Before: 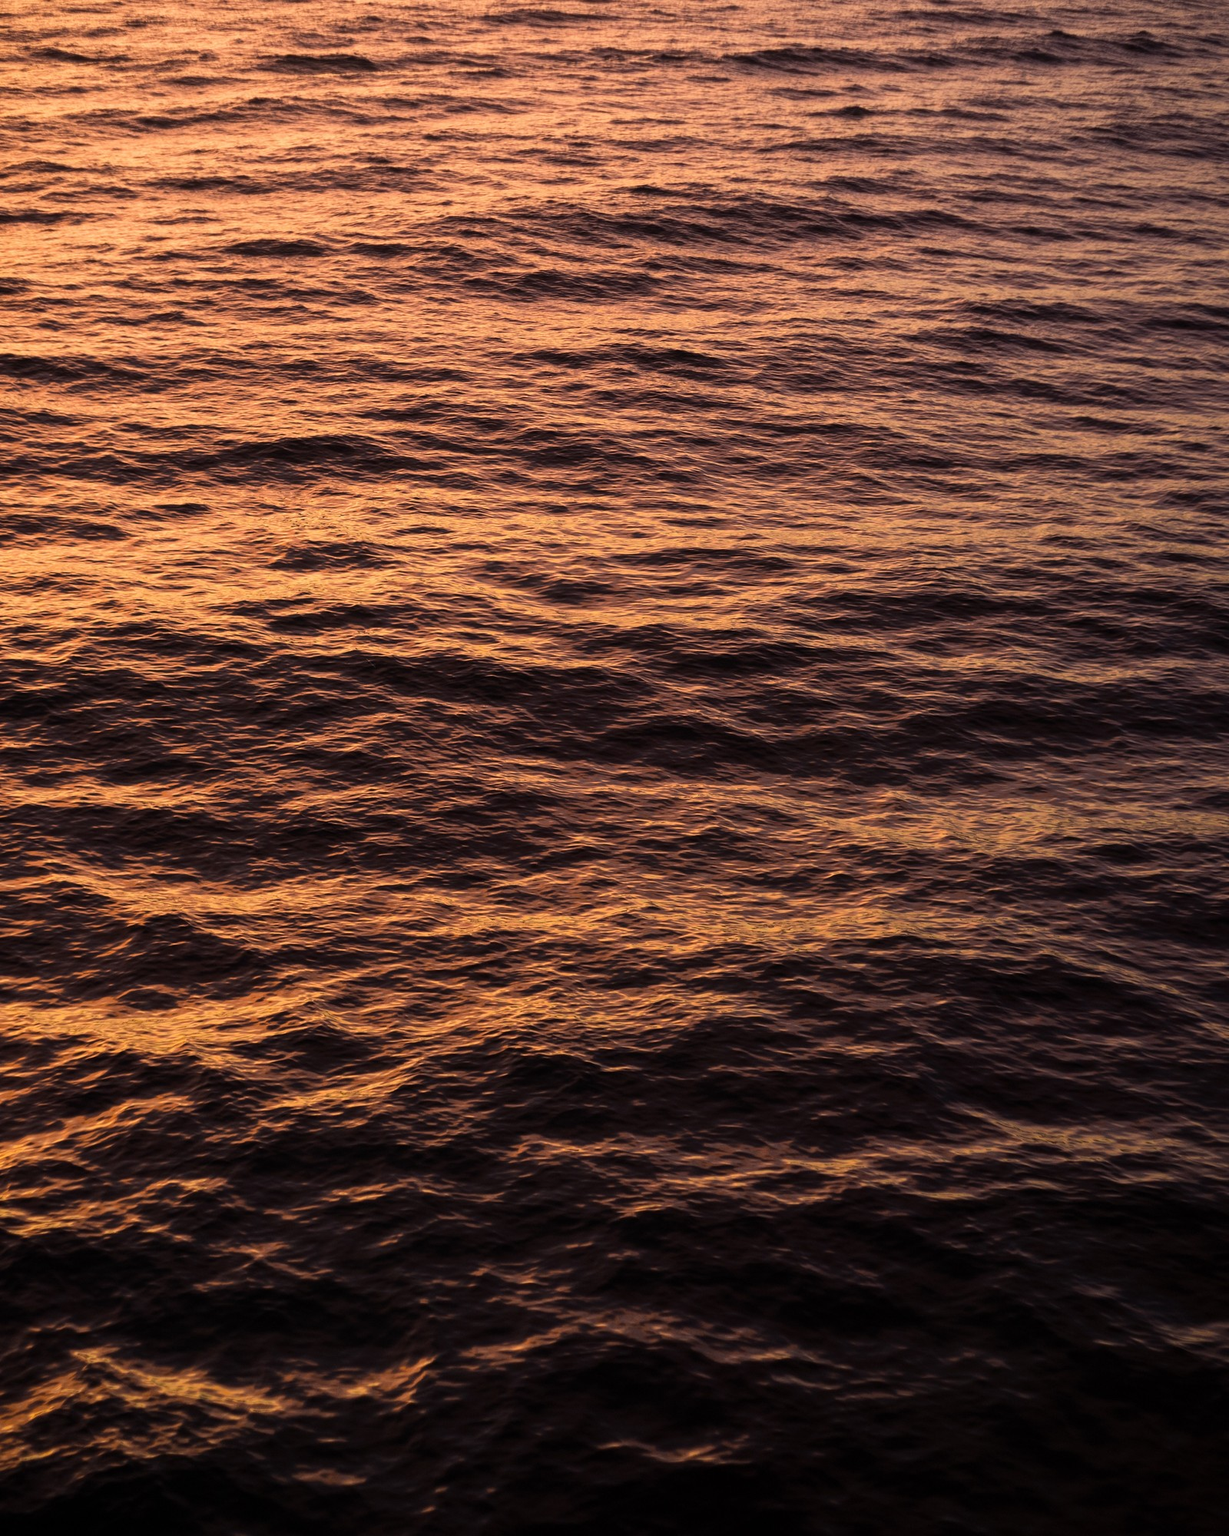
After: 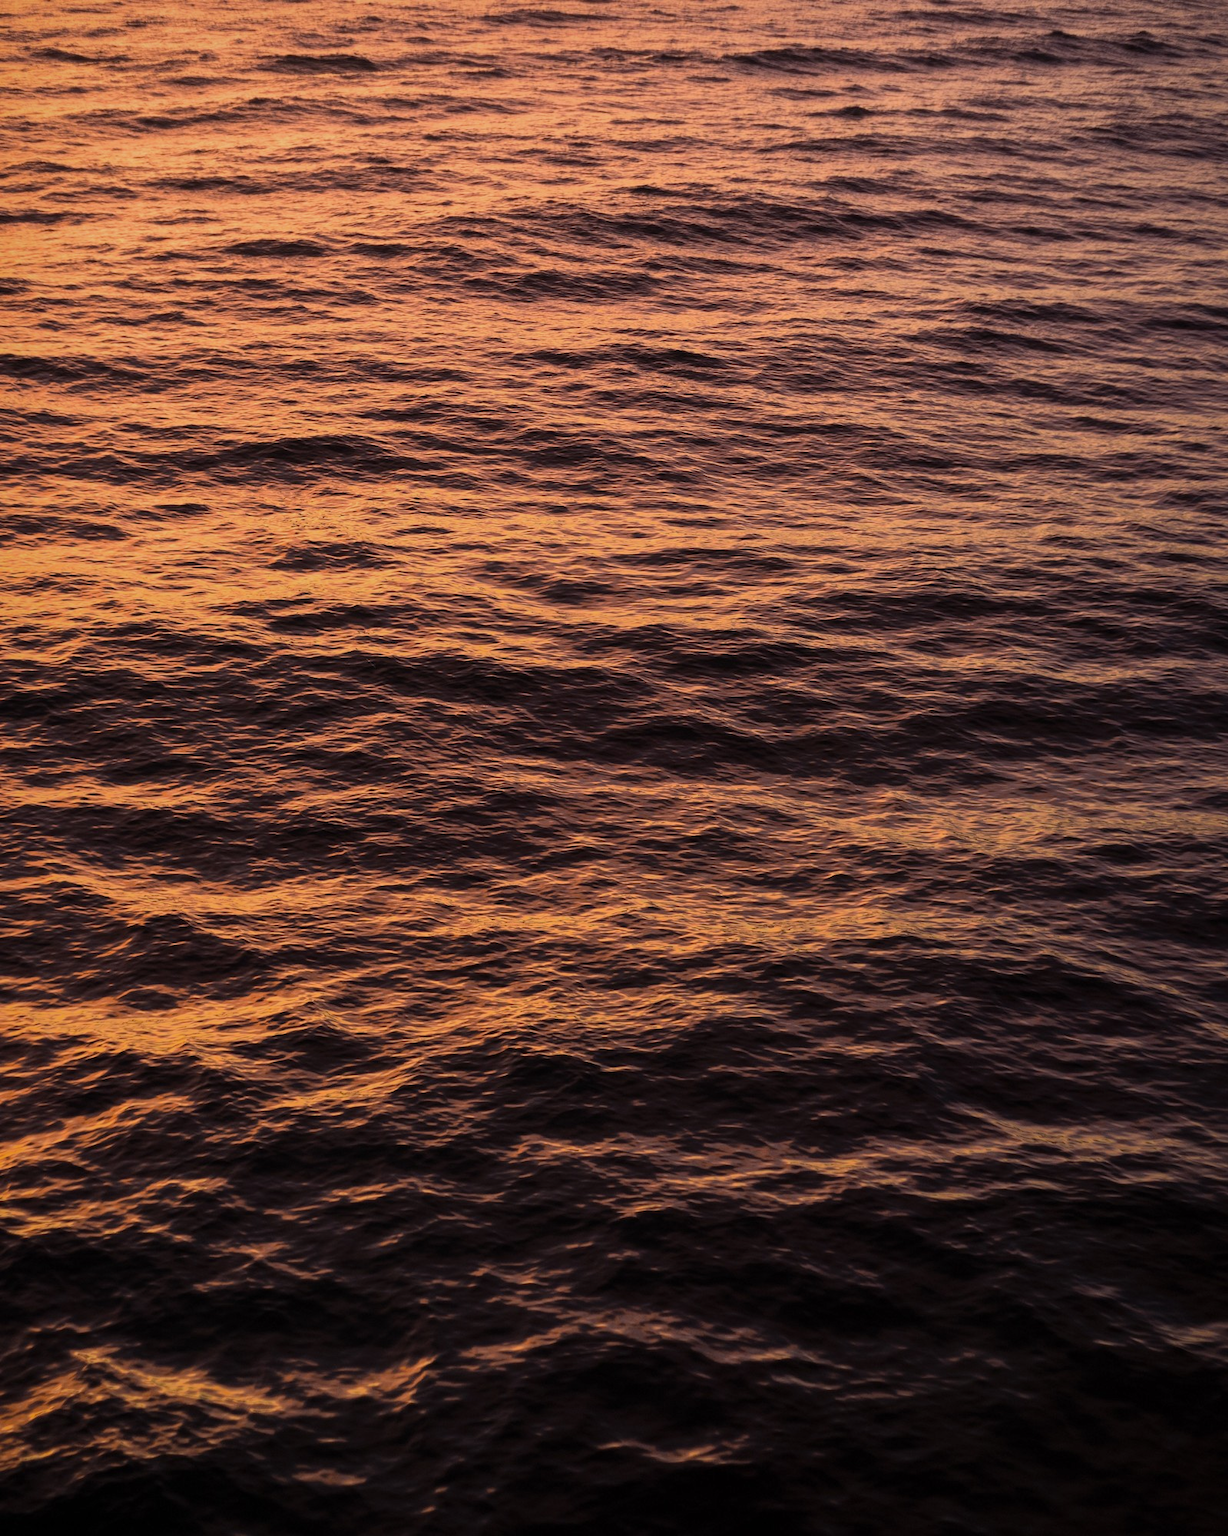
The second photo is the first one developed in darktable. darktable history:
white balance: red 1.004, blue 1.024
shadows and highlights: shadows 25, highlights -70
